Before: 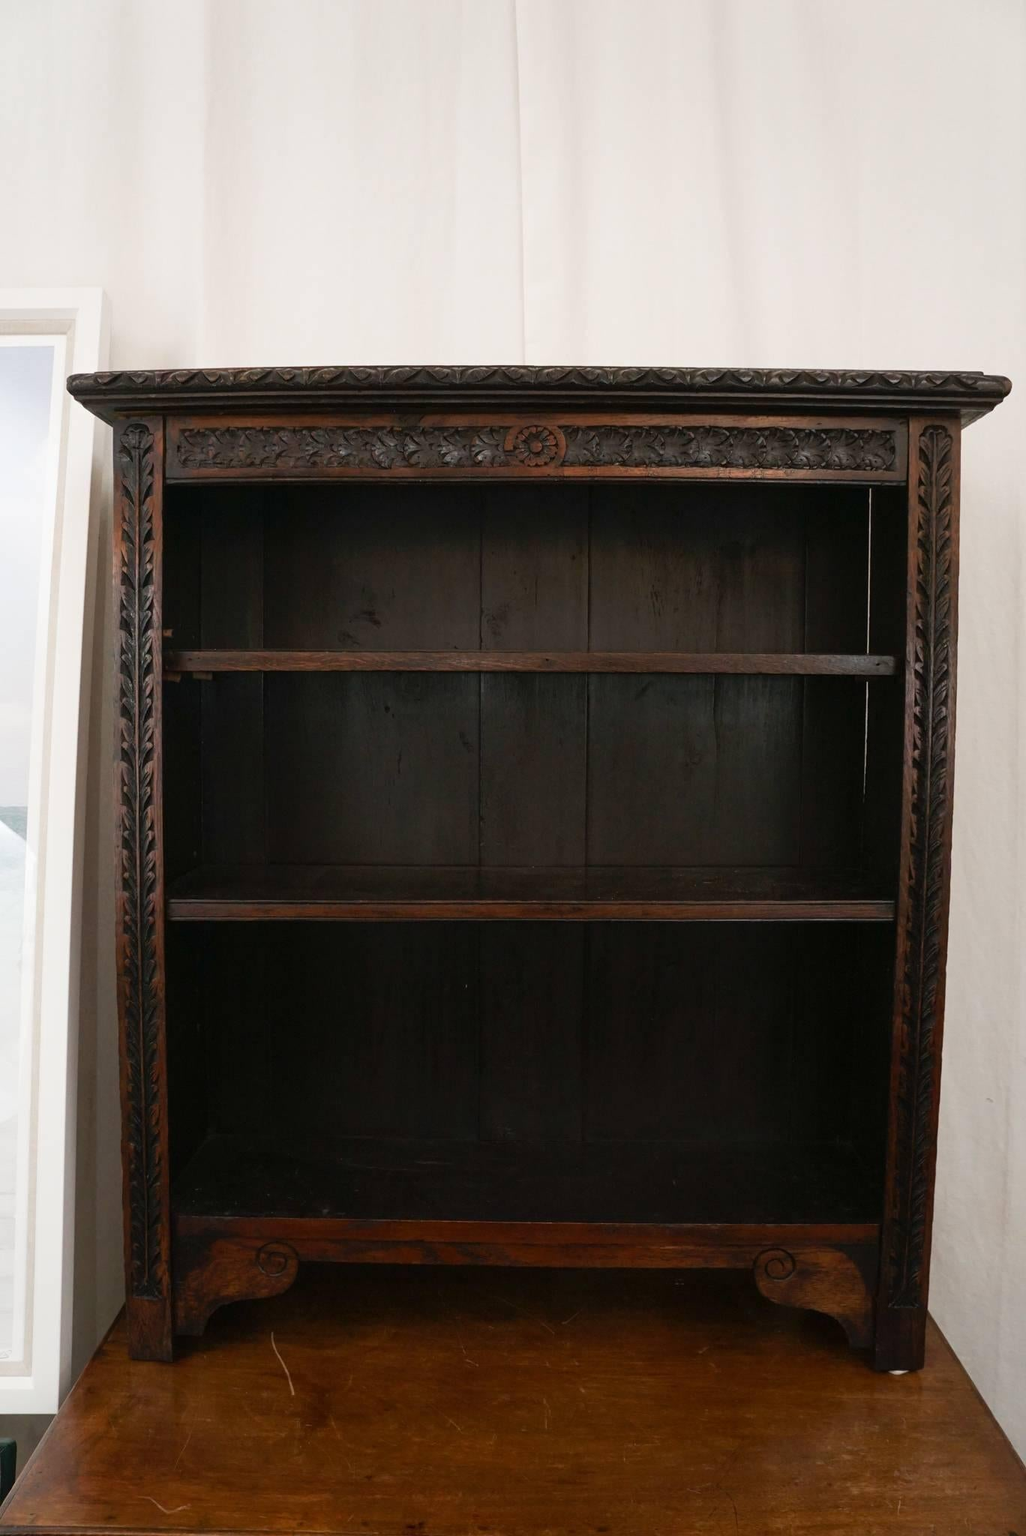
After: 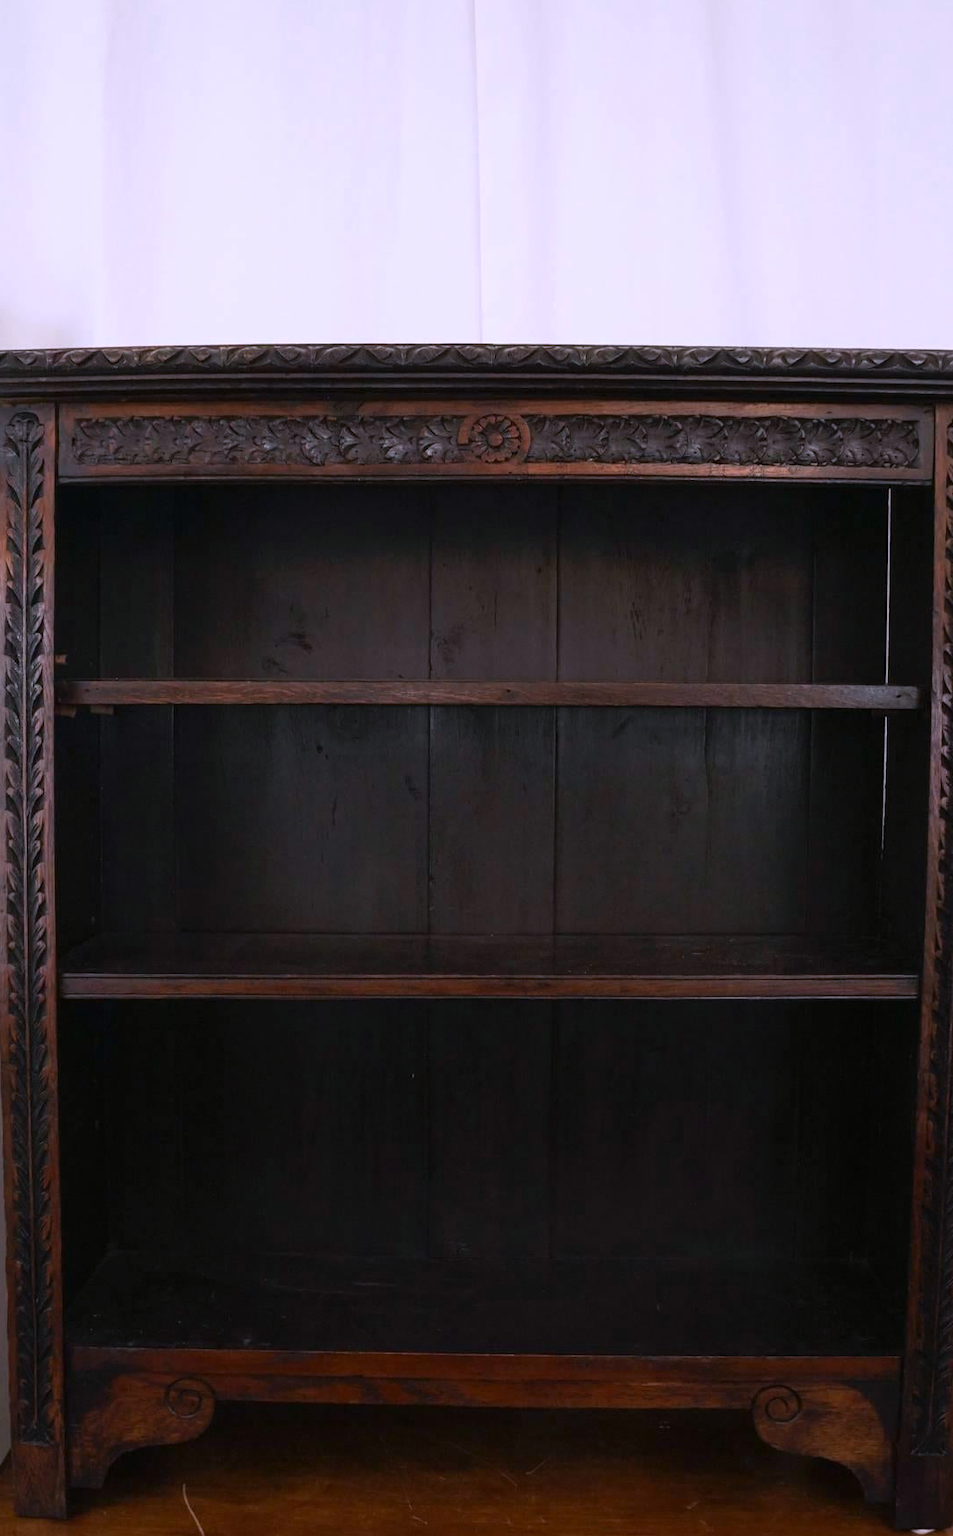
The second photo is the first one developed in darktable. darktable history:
crop: left 11.358%, top 4.87%, right 9.569%, bottom 10.202%
color calibration: output R [1.063, -0.012, -0.003, 0], output B [-0.079, 0.047, 1, 0], illuminant custom, x 0.388, y 0.387, temperature 3798.44 K
